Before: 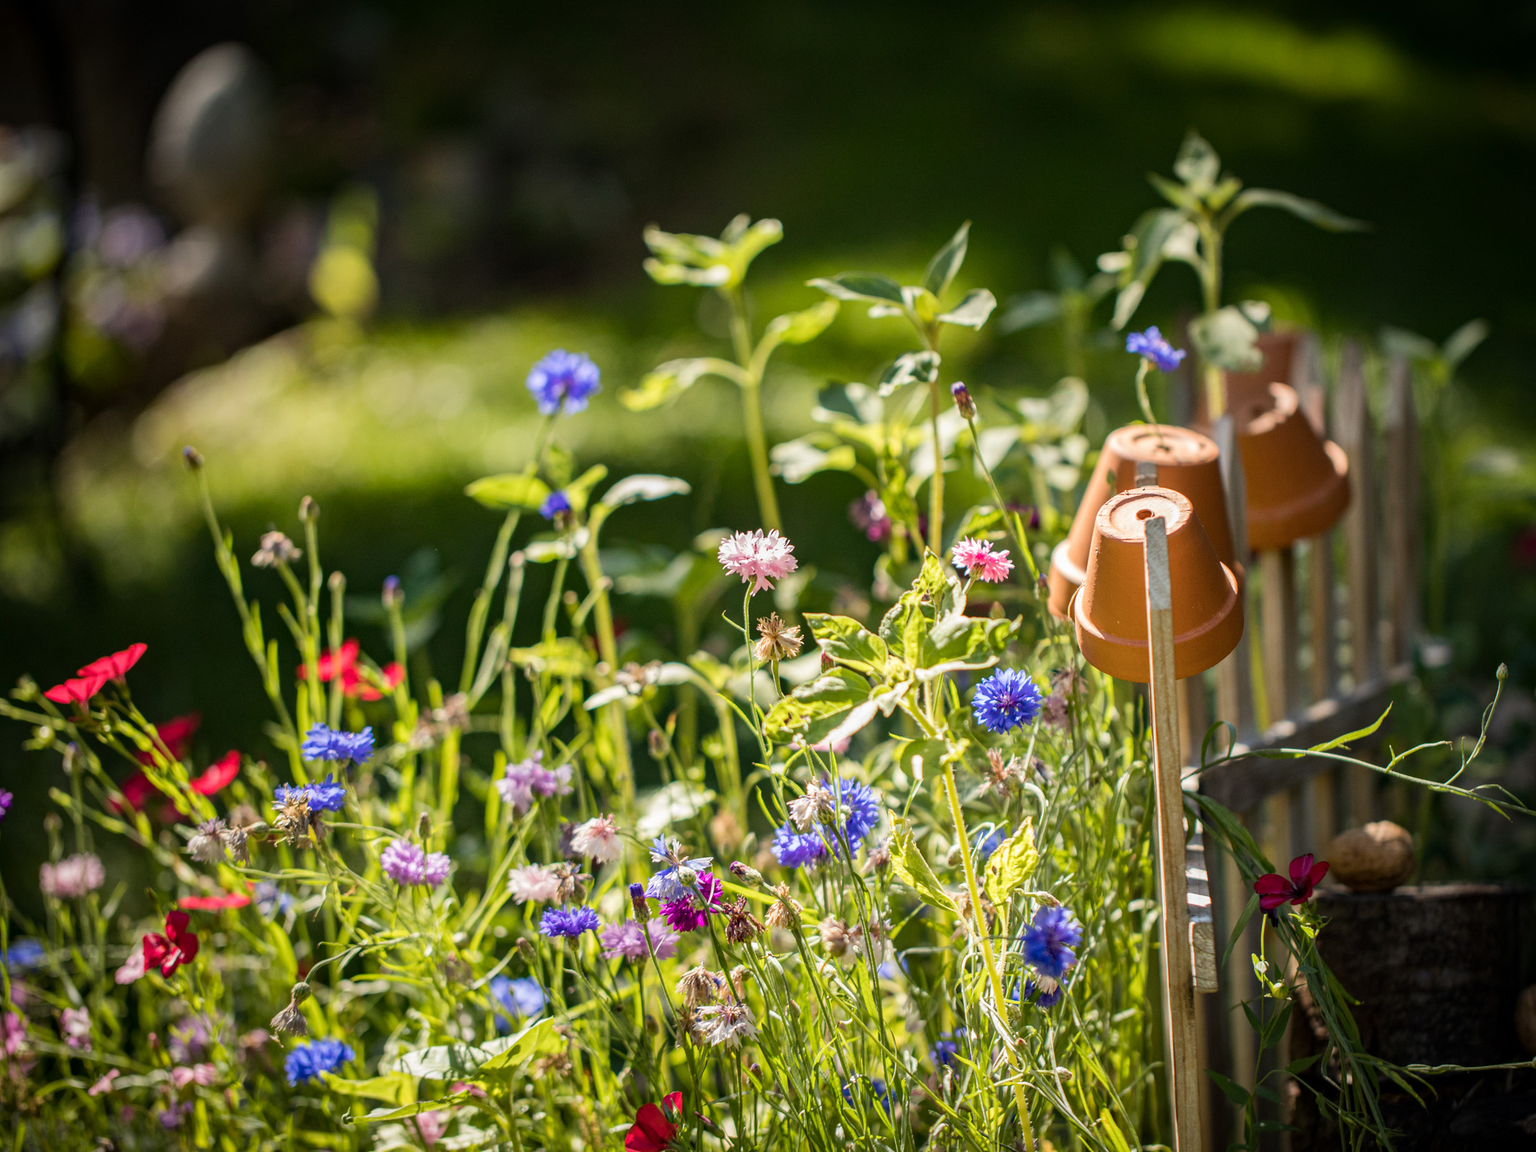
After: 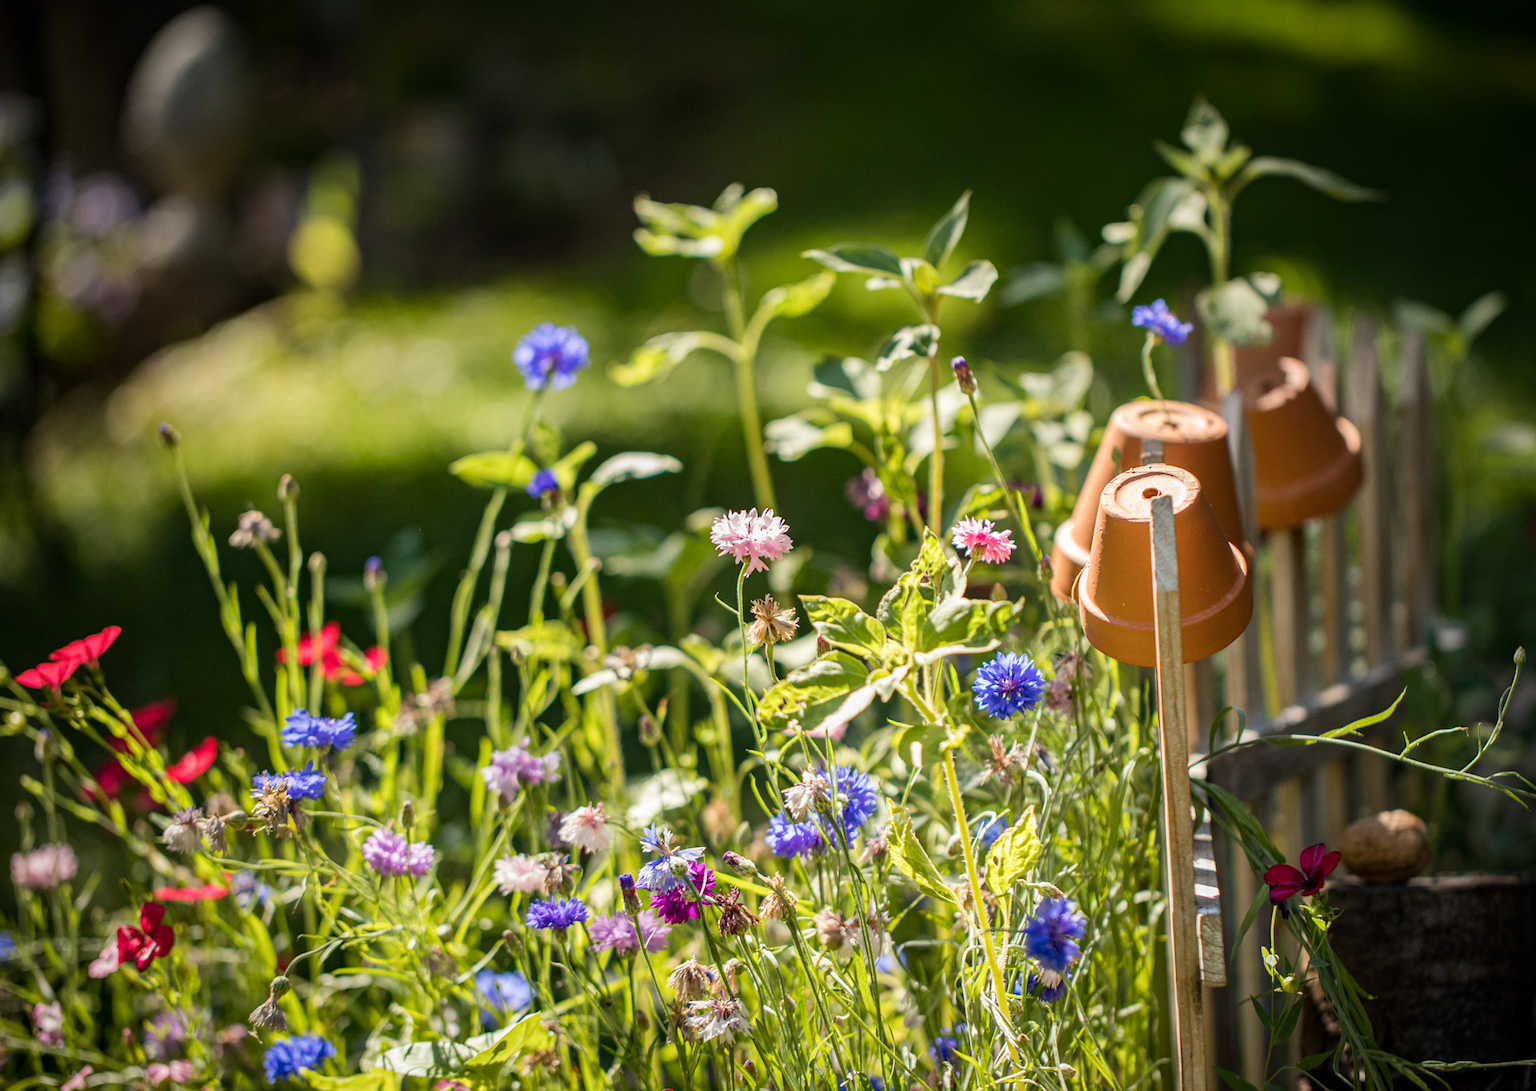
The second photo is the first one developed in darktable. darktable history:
tone equalizer: on, module defaults
crop: left 1.964%, top 3.251%, right 1.122%, bottom 4.933%
white balance: red 1, blue 1
